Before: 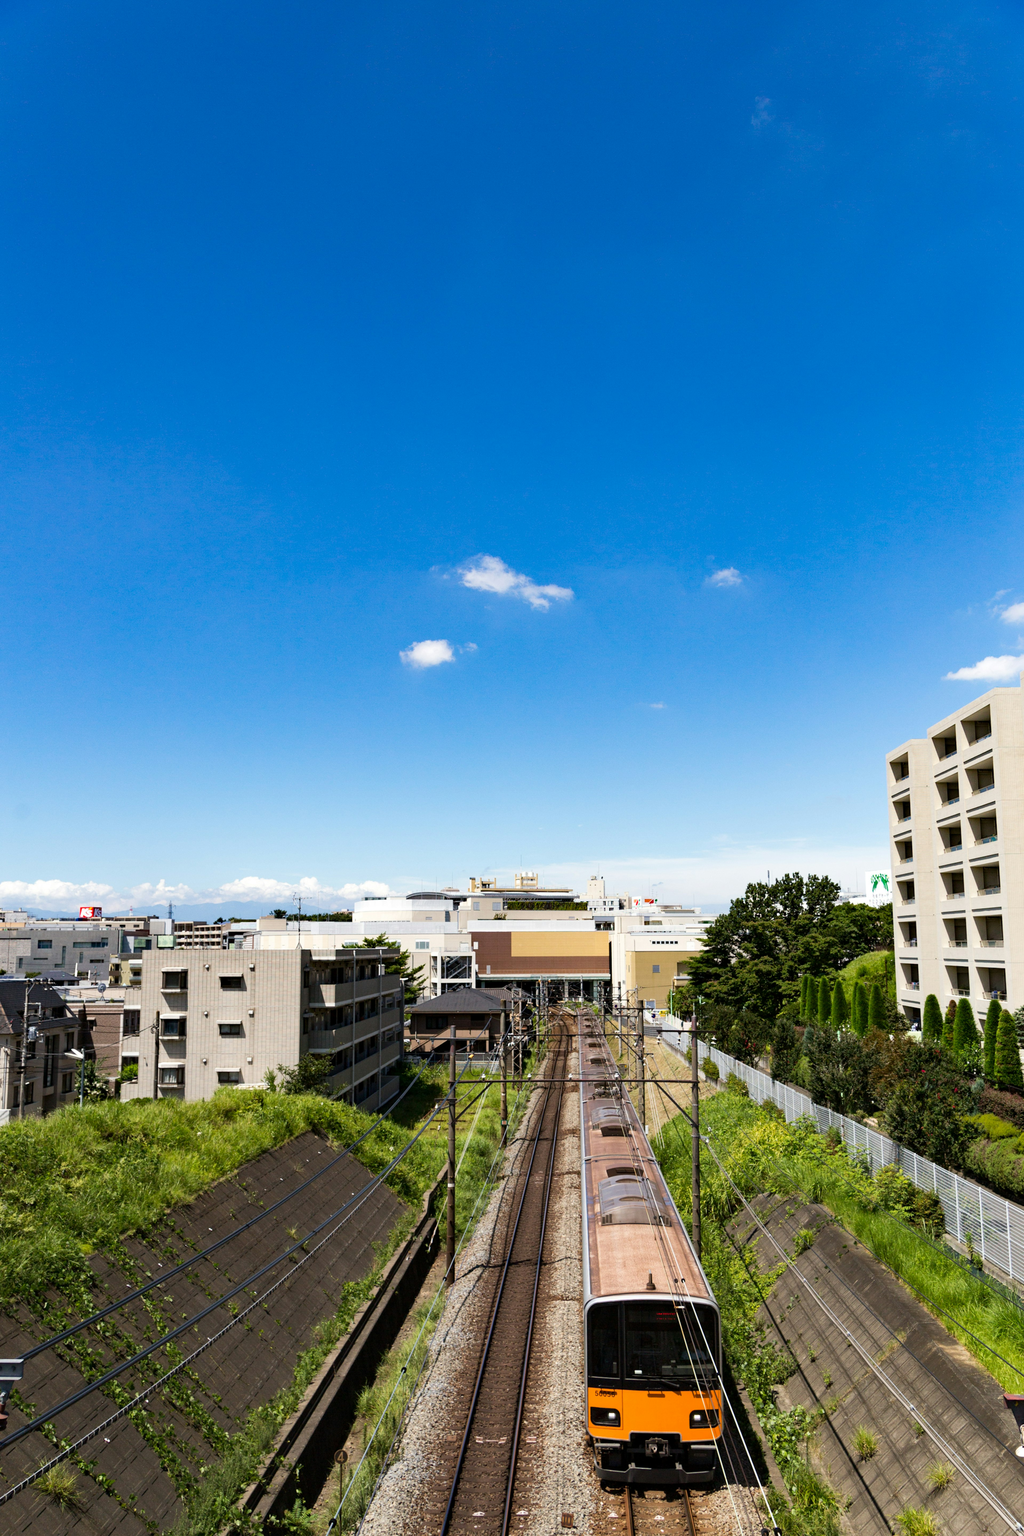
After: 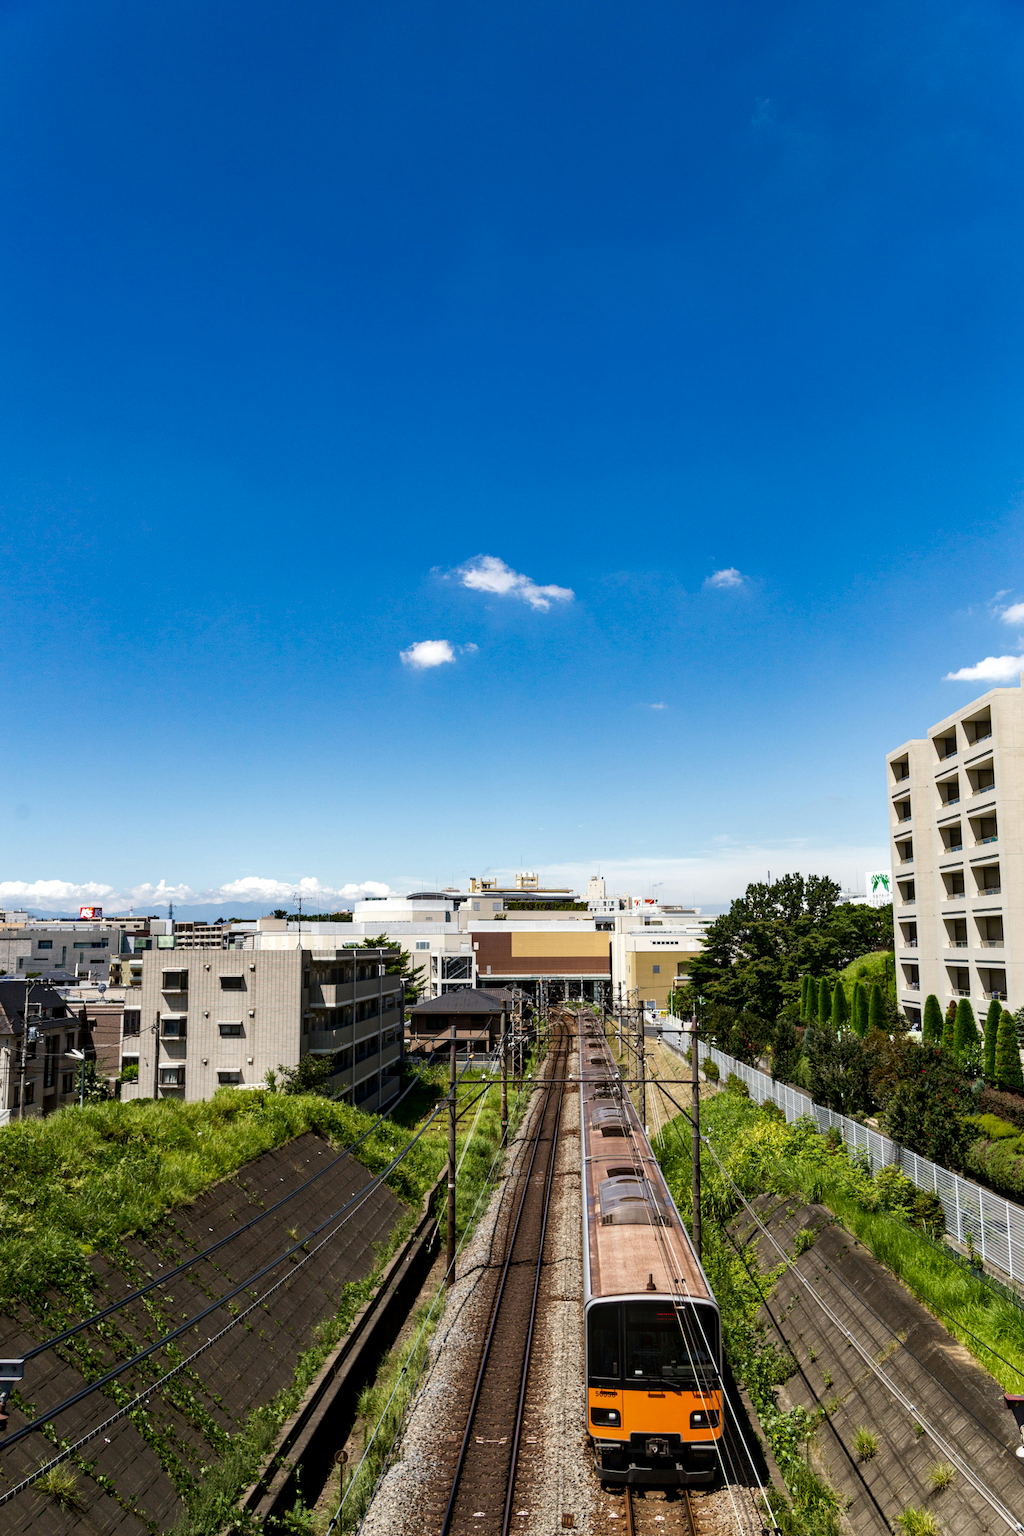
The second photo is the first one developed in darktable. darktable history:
local contrast: on, module defaults
contrast brightness saturation: brightness -0.09
